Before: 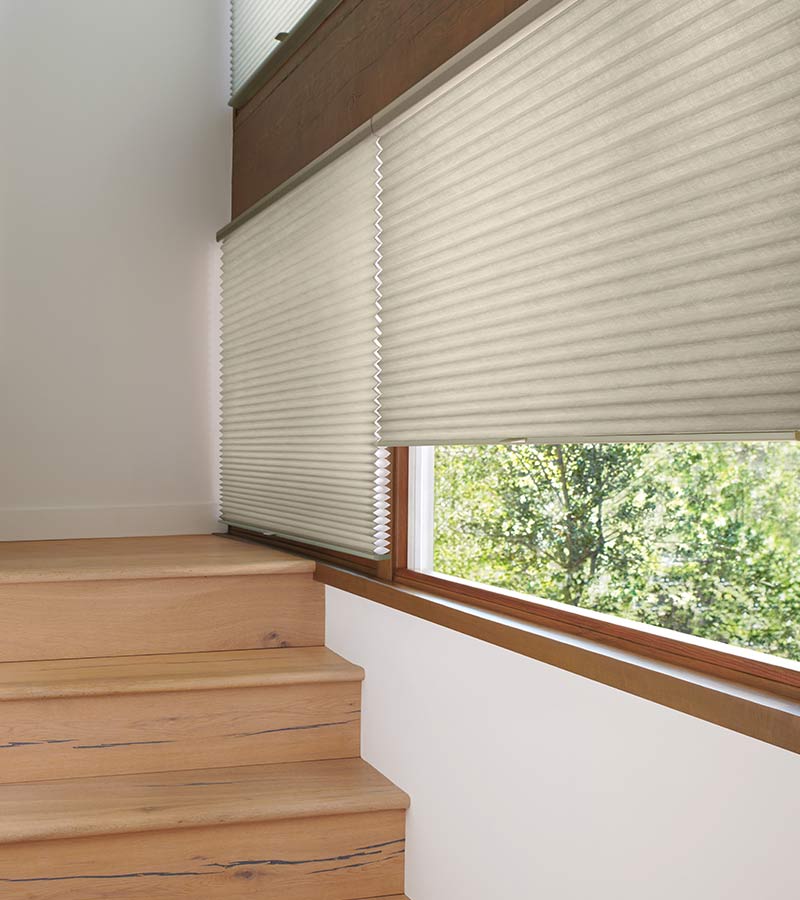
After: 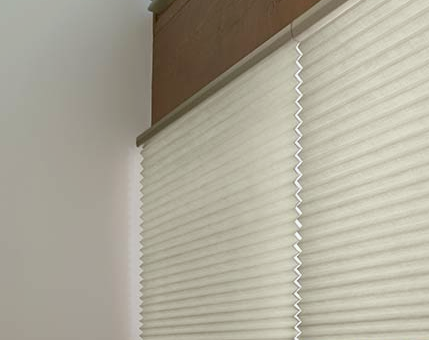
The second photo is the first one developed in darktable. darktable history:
color balance: lift [1.004, 1.002, 1.002, 0.998], gamma [1, 1.007, 1.002, 0.993], gain [1, 0.977, 1.013, 1.023], contrast -3.64%
crop: left 10.121%, top 10.631%, right 36.218%, bottom 51.526%
